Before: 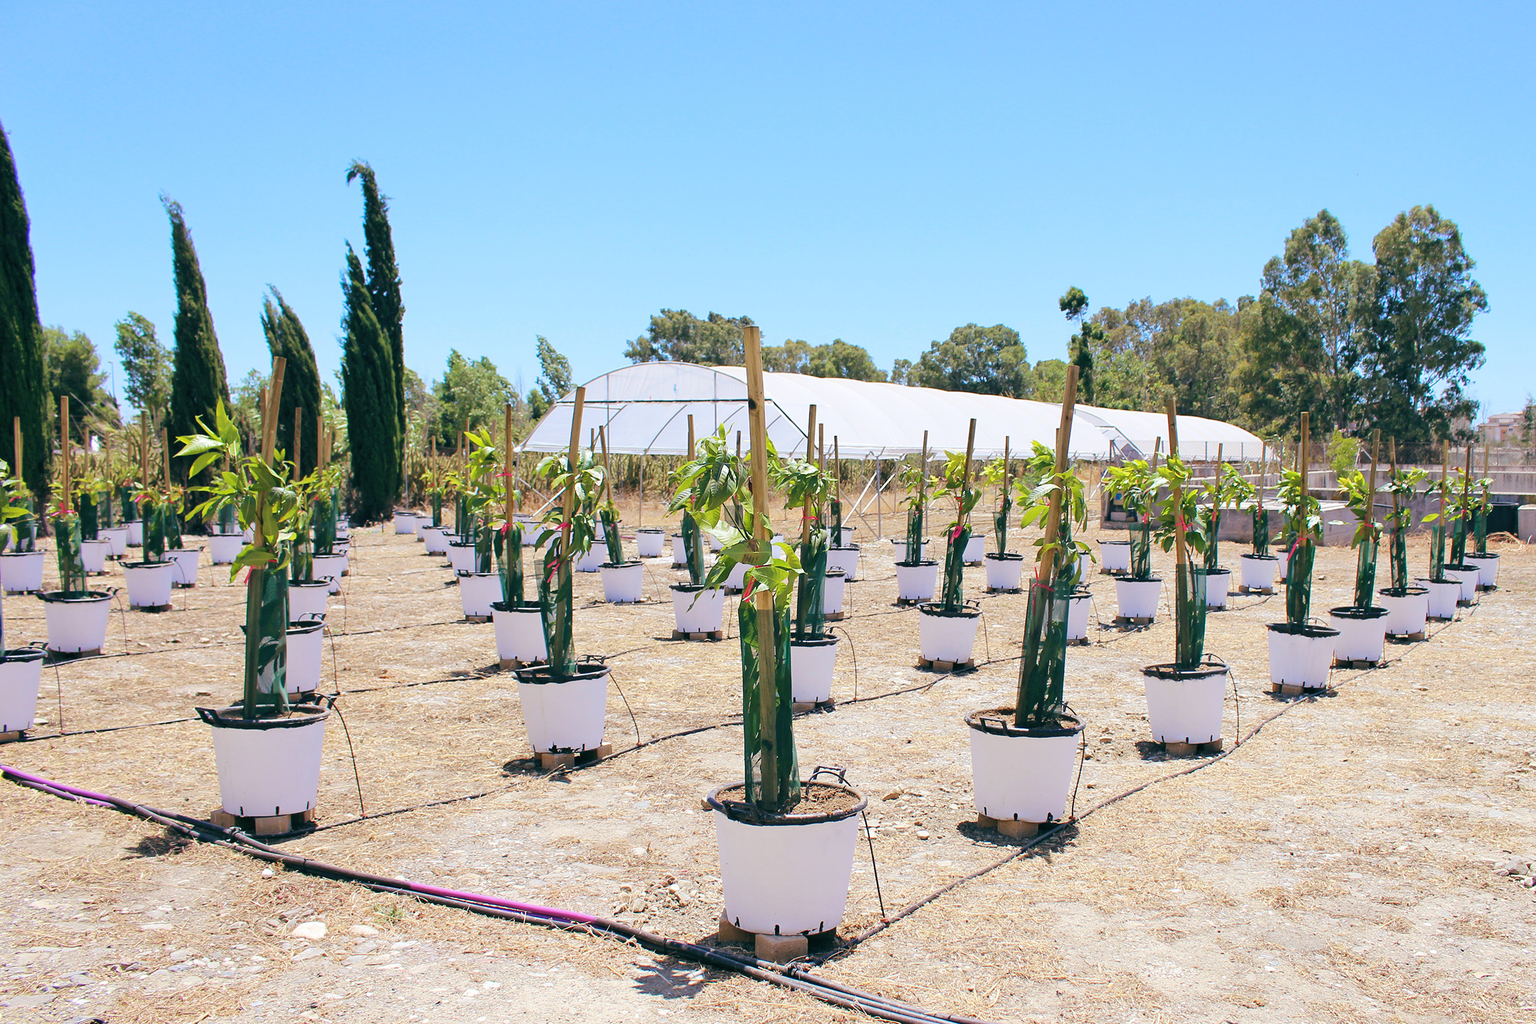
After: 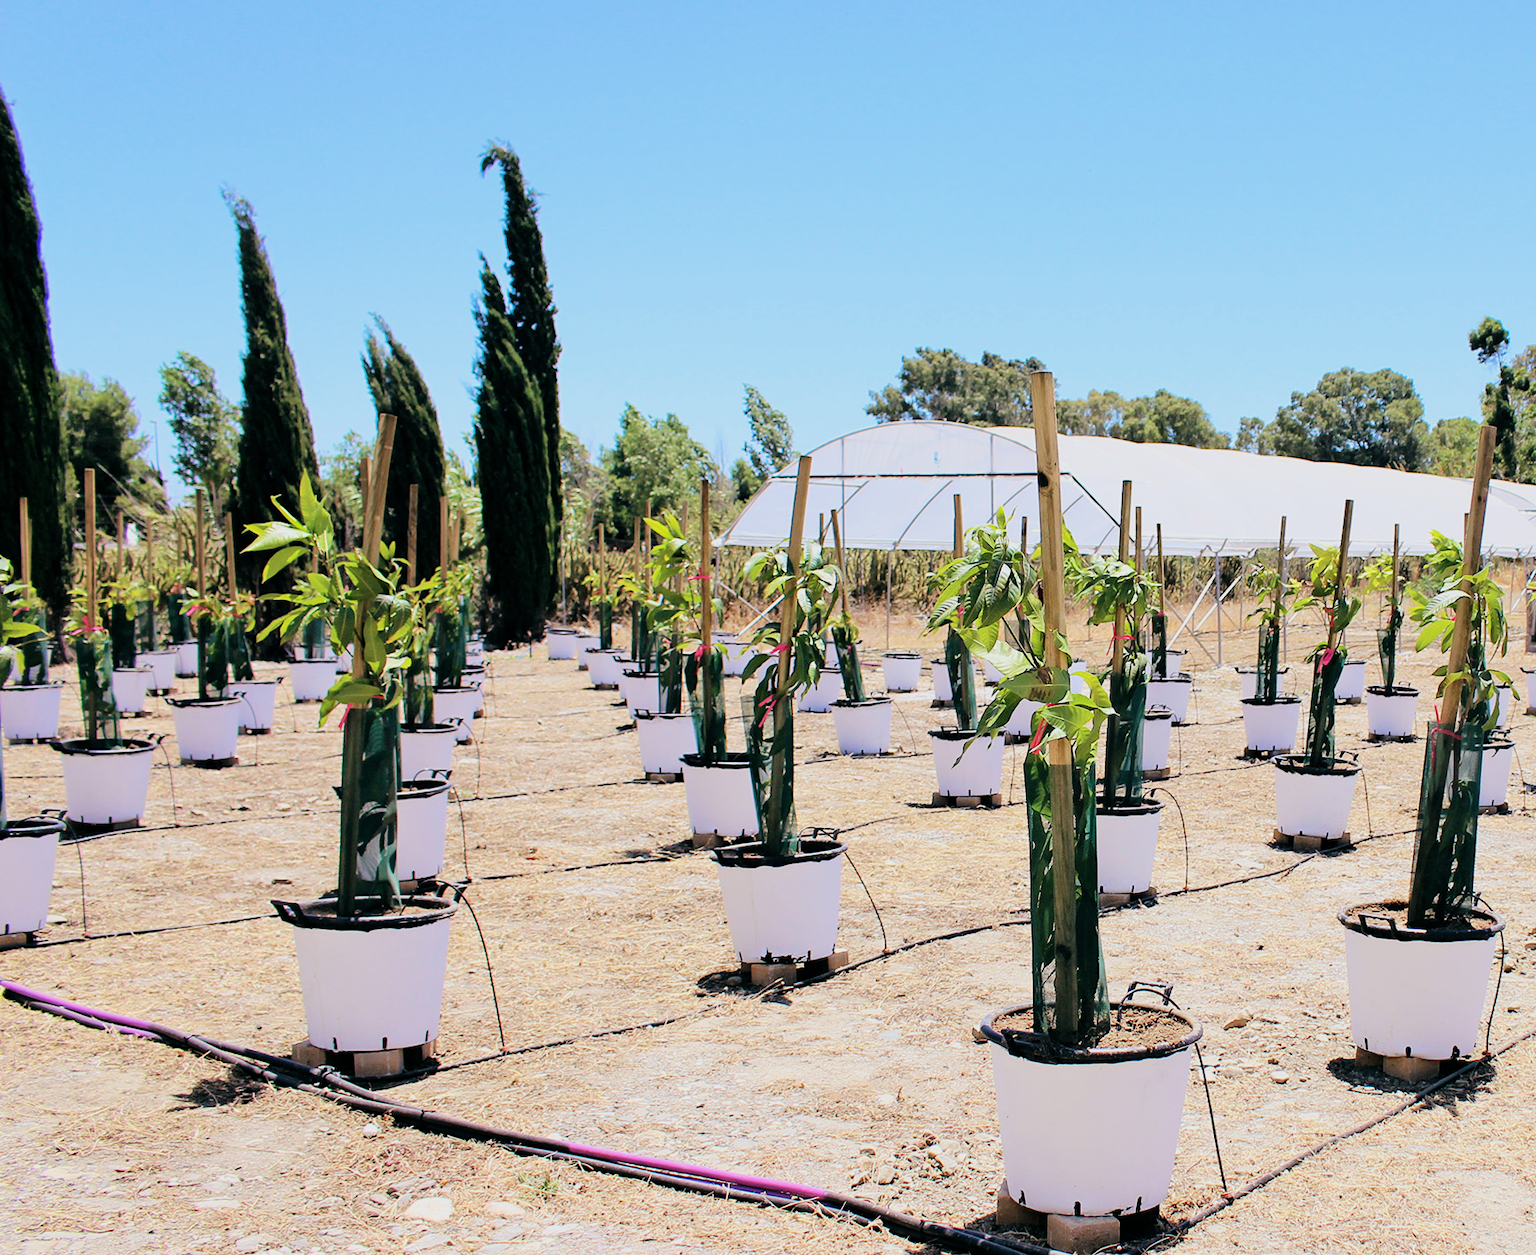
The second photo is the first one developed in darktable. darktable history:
crop: top 5.747%, right 27.851%, bottom 5.786%
filmic rgb: black relative exposure -8.01 EV, white relative exposure 4.06 EV, hardness 4.13, contrast 1.358, color science v6 (2022)
